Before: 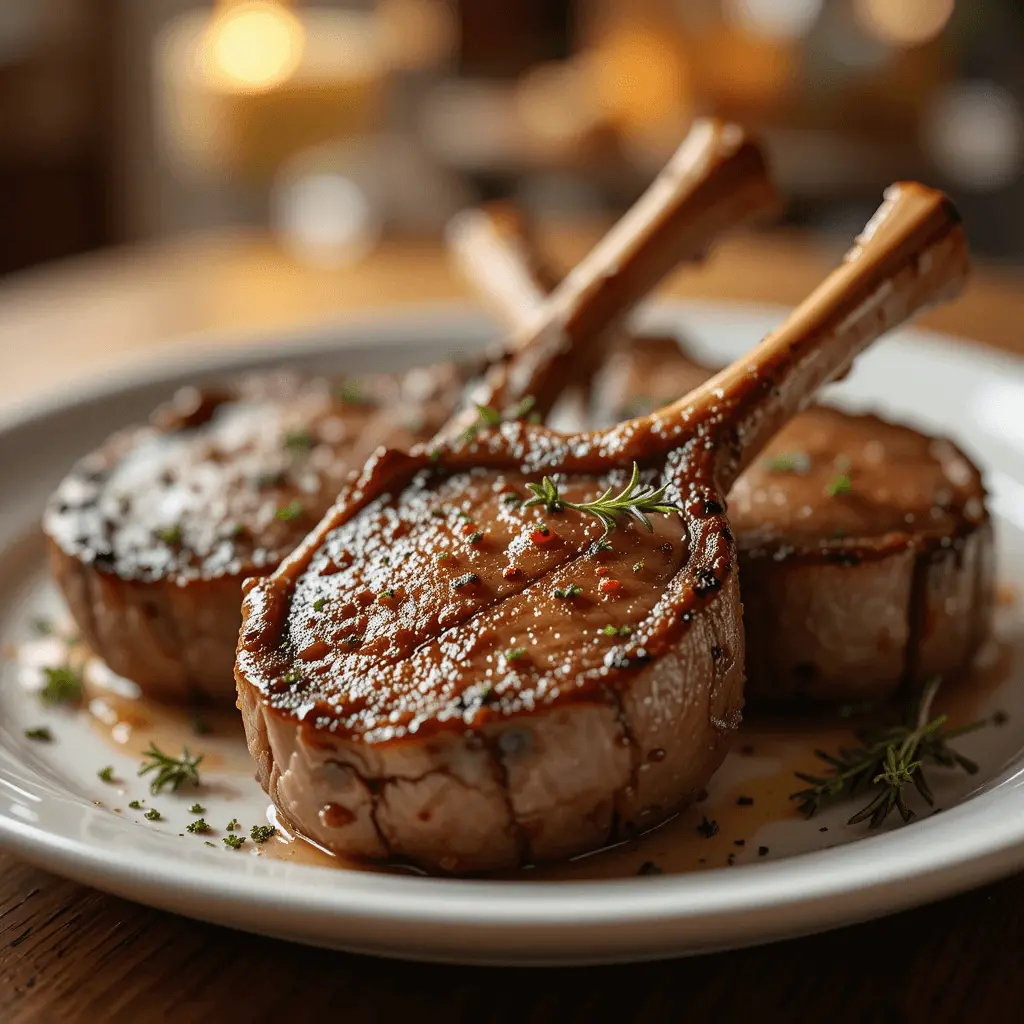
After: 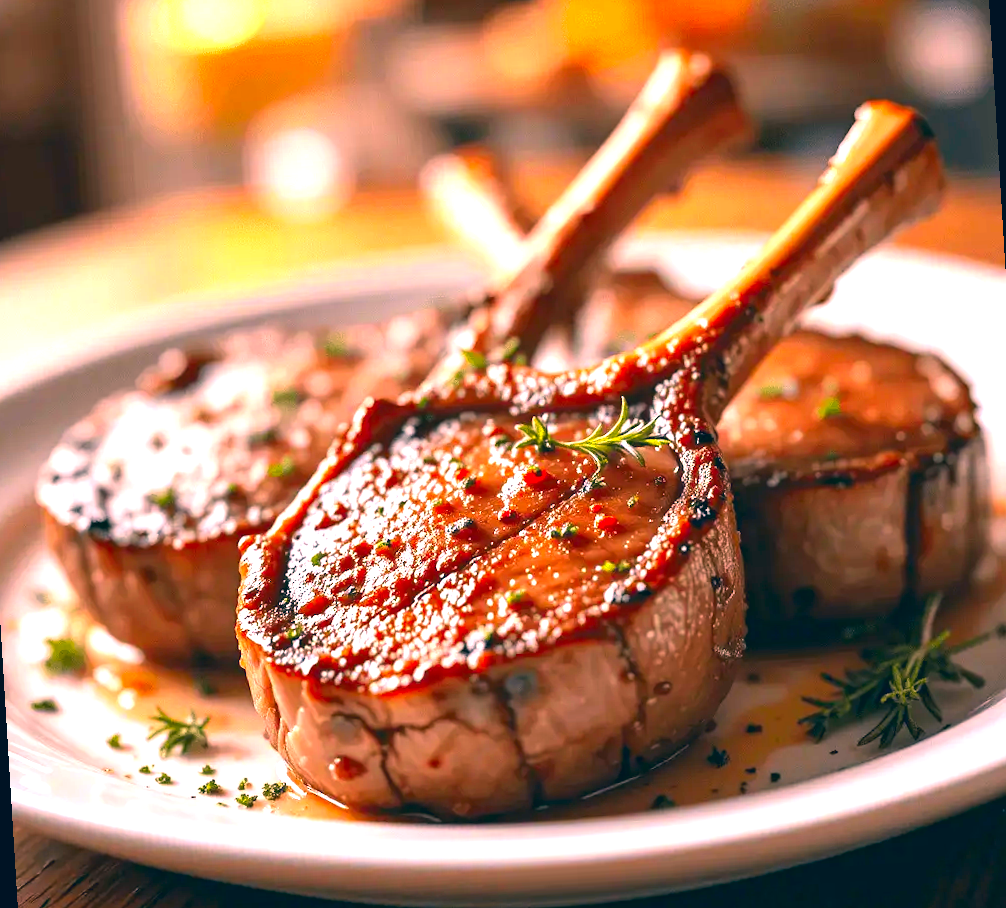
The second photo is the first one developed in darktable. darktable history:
color correction: highlights a* 17.03, highlights b* 0.205, shadows a* -15.38, shadows b* -14.56, saturation 1.5
rotate and perspective: rotation -3.52°, crop left 0.036, crop right 0.964, crop top 0.081, crop bottom 0.919
white balance: emerald 1
exposure: black level correction 0, exposure 1.379 EV, compensate exposure bias true, compensate highlight preservation false
